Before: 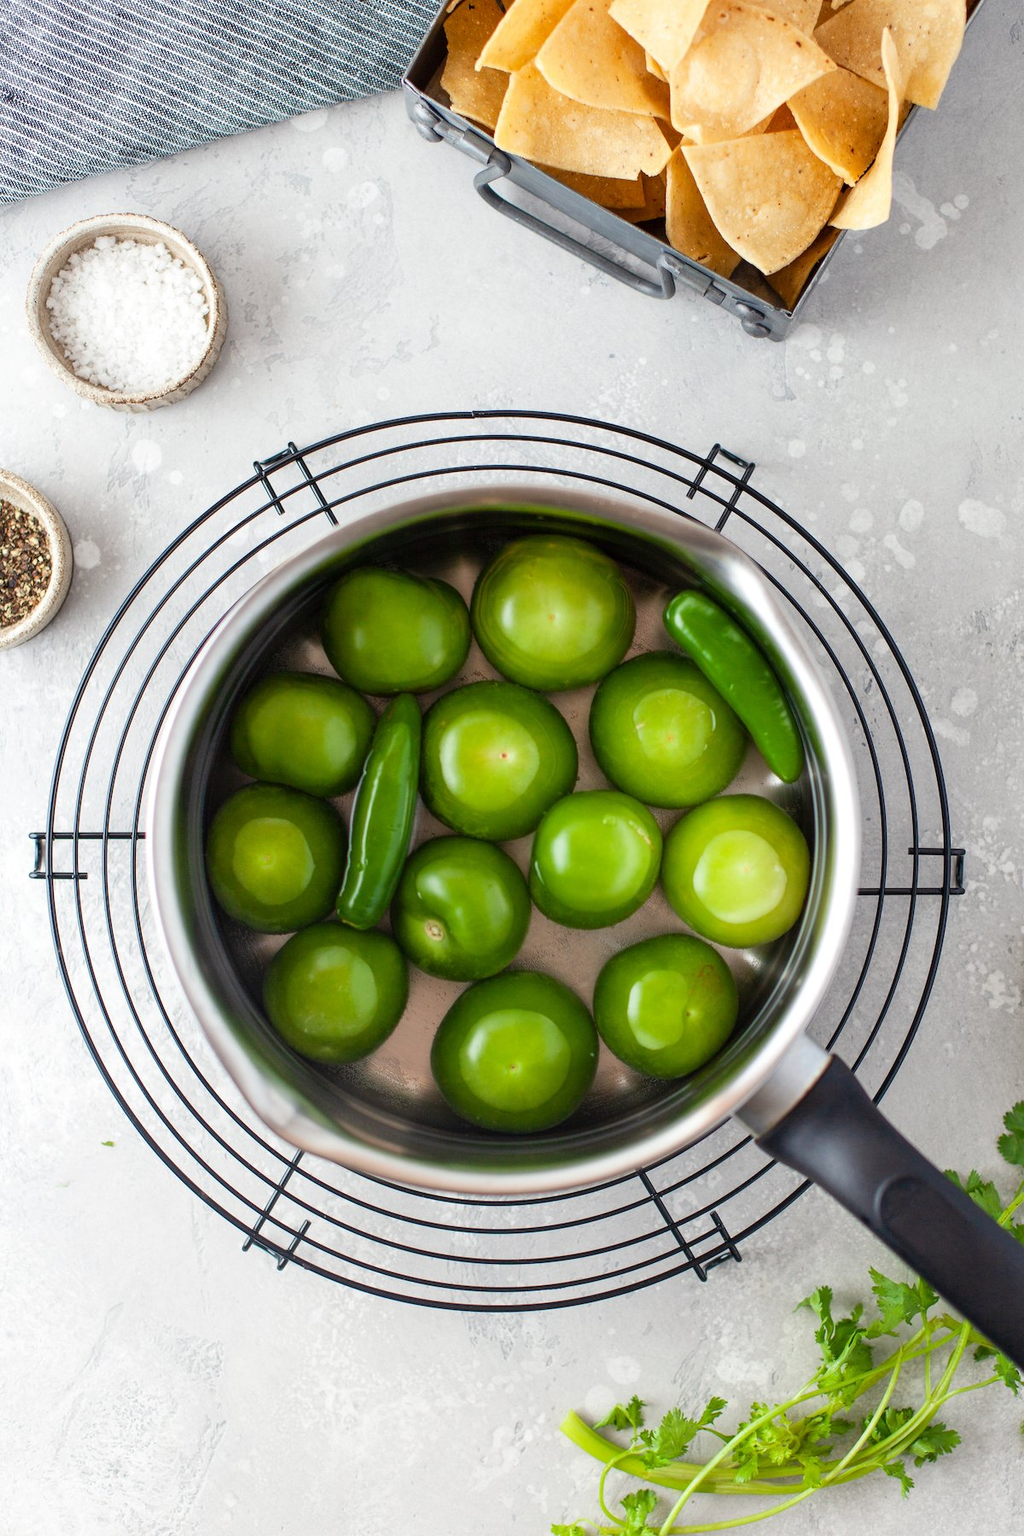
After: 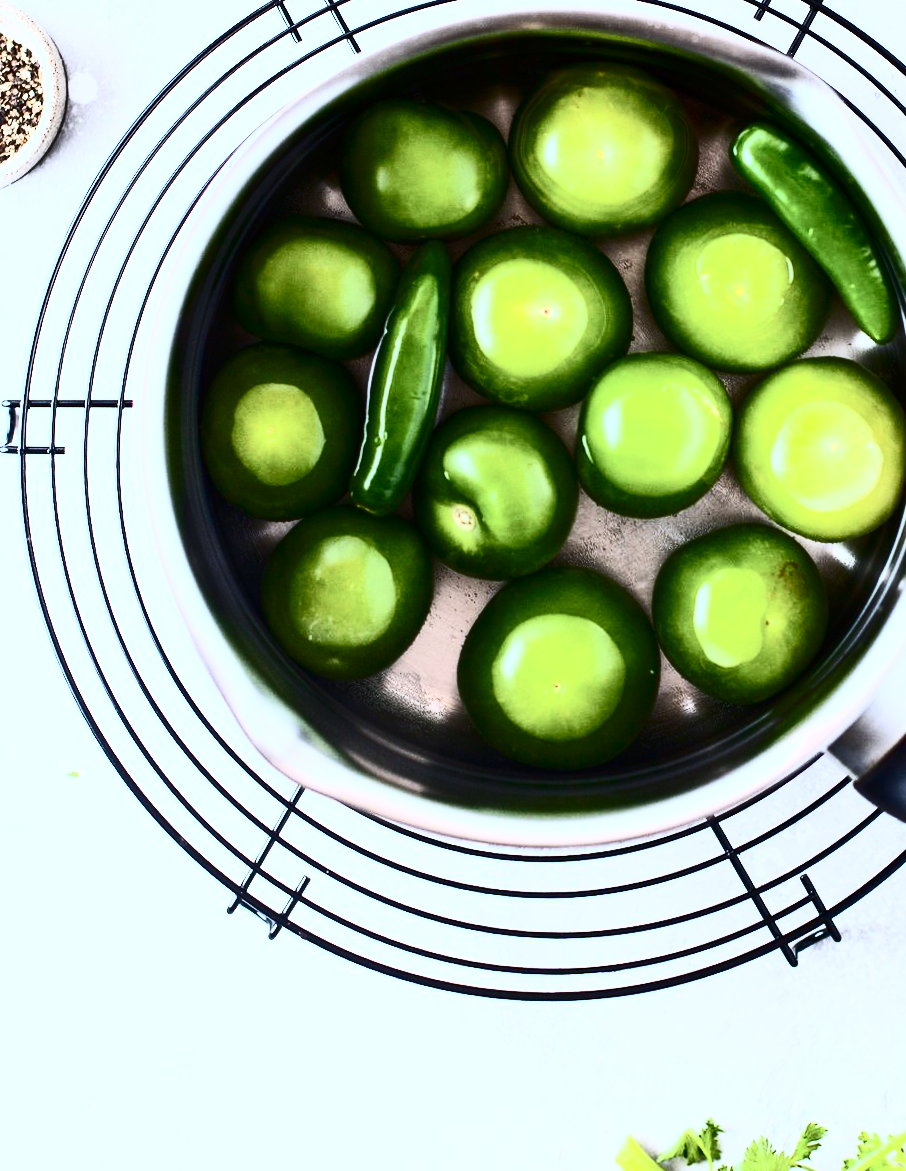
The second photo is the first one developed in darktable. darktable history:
crop: left 6.488%, top 27.668%, right 24.183%, bottom 8.656%
contrast brightness saturation: contrast 0.93, brightness 0.2
white balance: red 0.948, green 1.02, blue 1.176
rotate and perspective: rotation 0.128°, lens shift (vertical) -0.181, lens shift (horizontal) -0.044, shear 0.001, automatic cropping off
